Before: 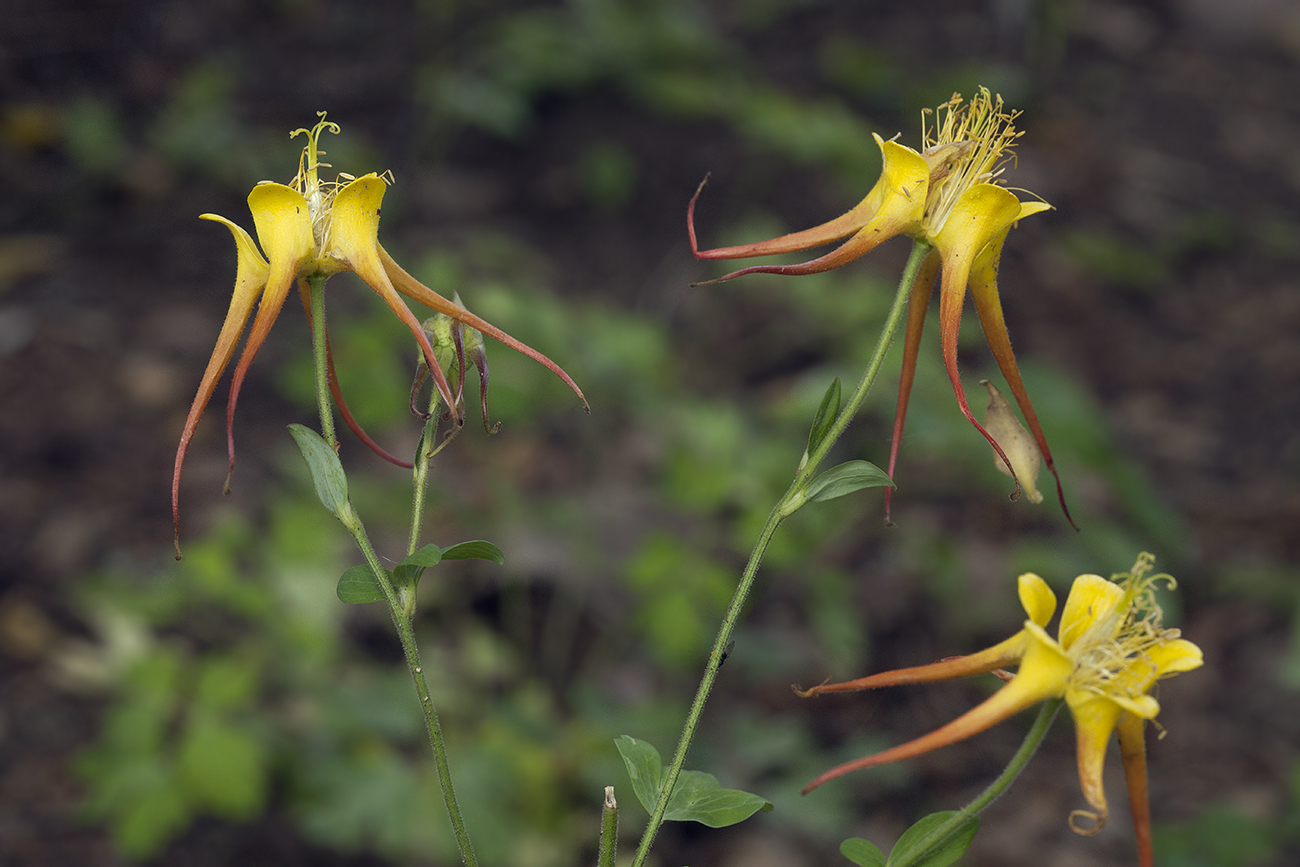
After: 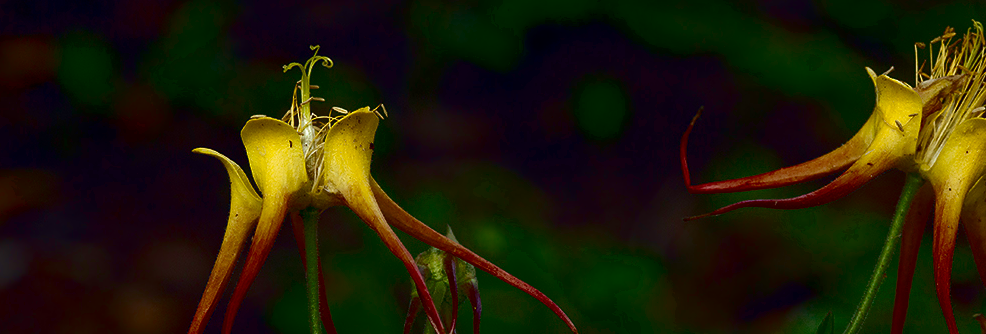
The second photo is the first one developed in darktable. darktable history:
contrast brightness saturation: brightness -0.514
crop: left 0.562%, top 7.65%, right 23.571%, bottom 53.771%
color balance rgb: linear chroma grading › global chroma 8.979%, perceptual saturation grading › global saturation 20%, perceptual saturation grading › highlights -24.799%, perceptual saturation grading › shadows 50.177%, global vibrance 6.893%, saturation formula JzAzBz (2021)
velvia: strength 30.17%
